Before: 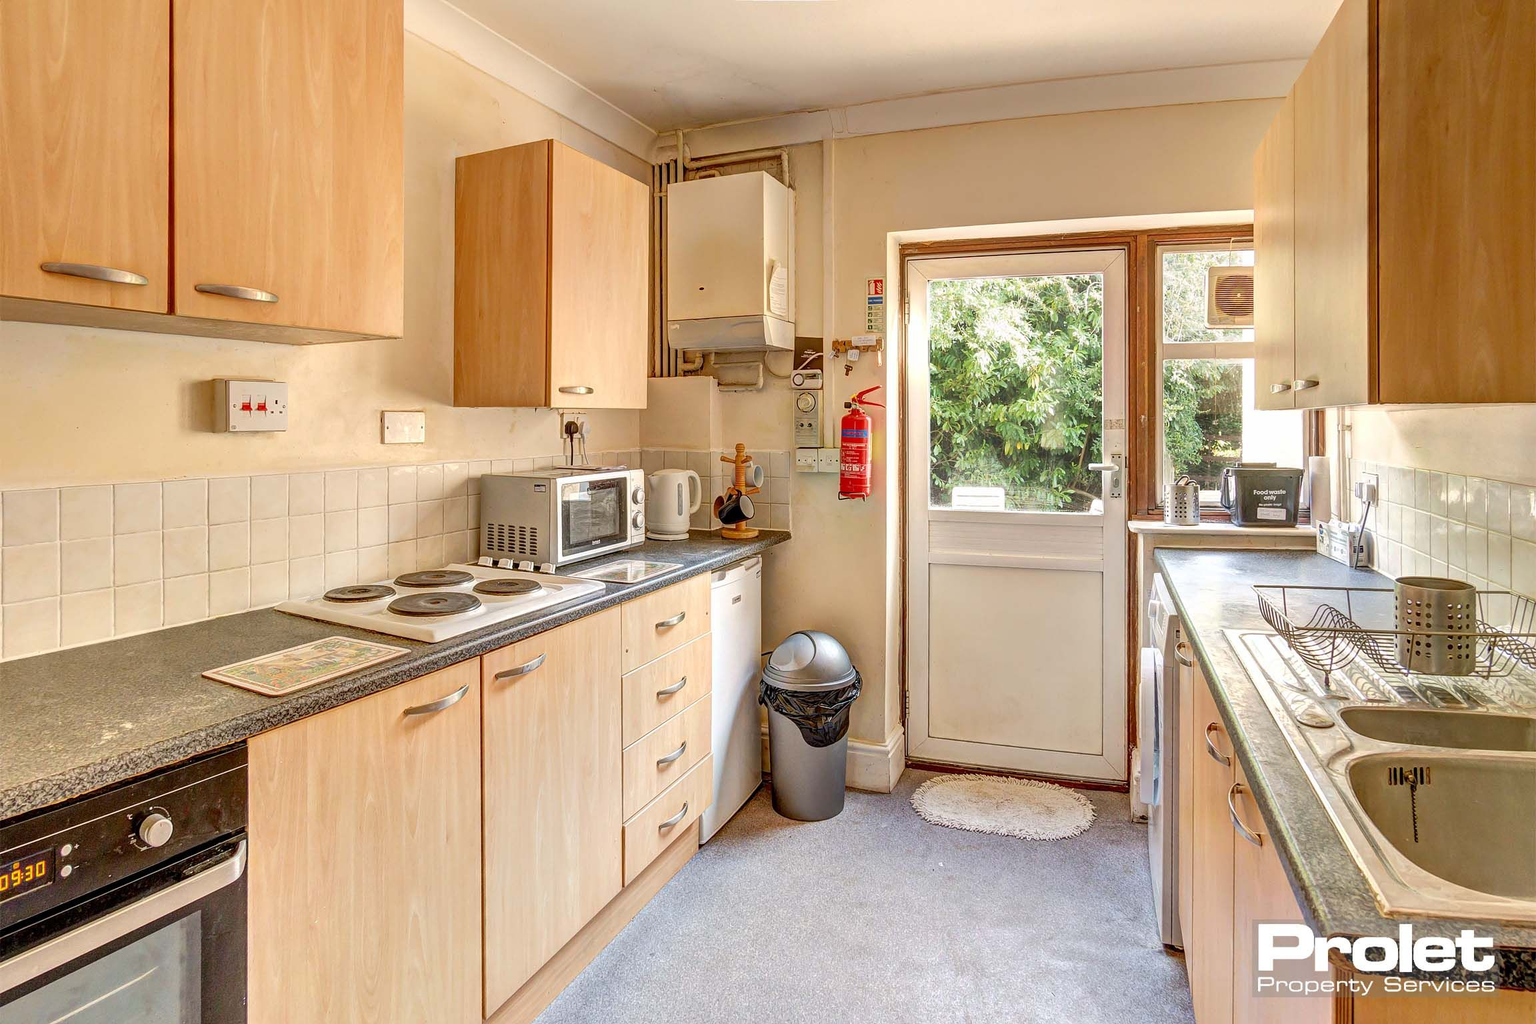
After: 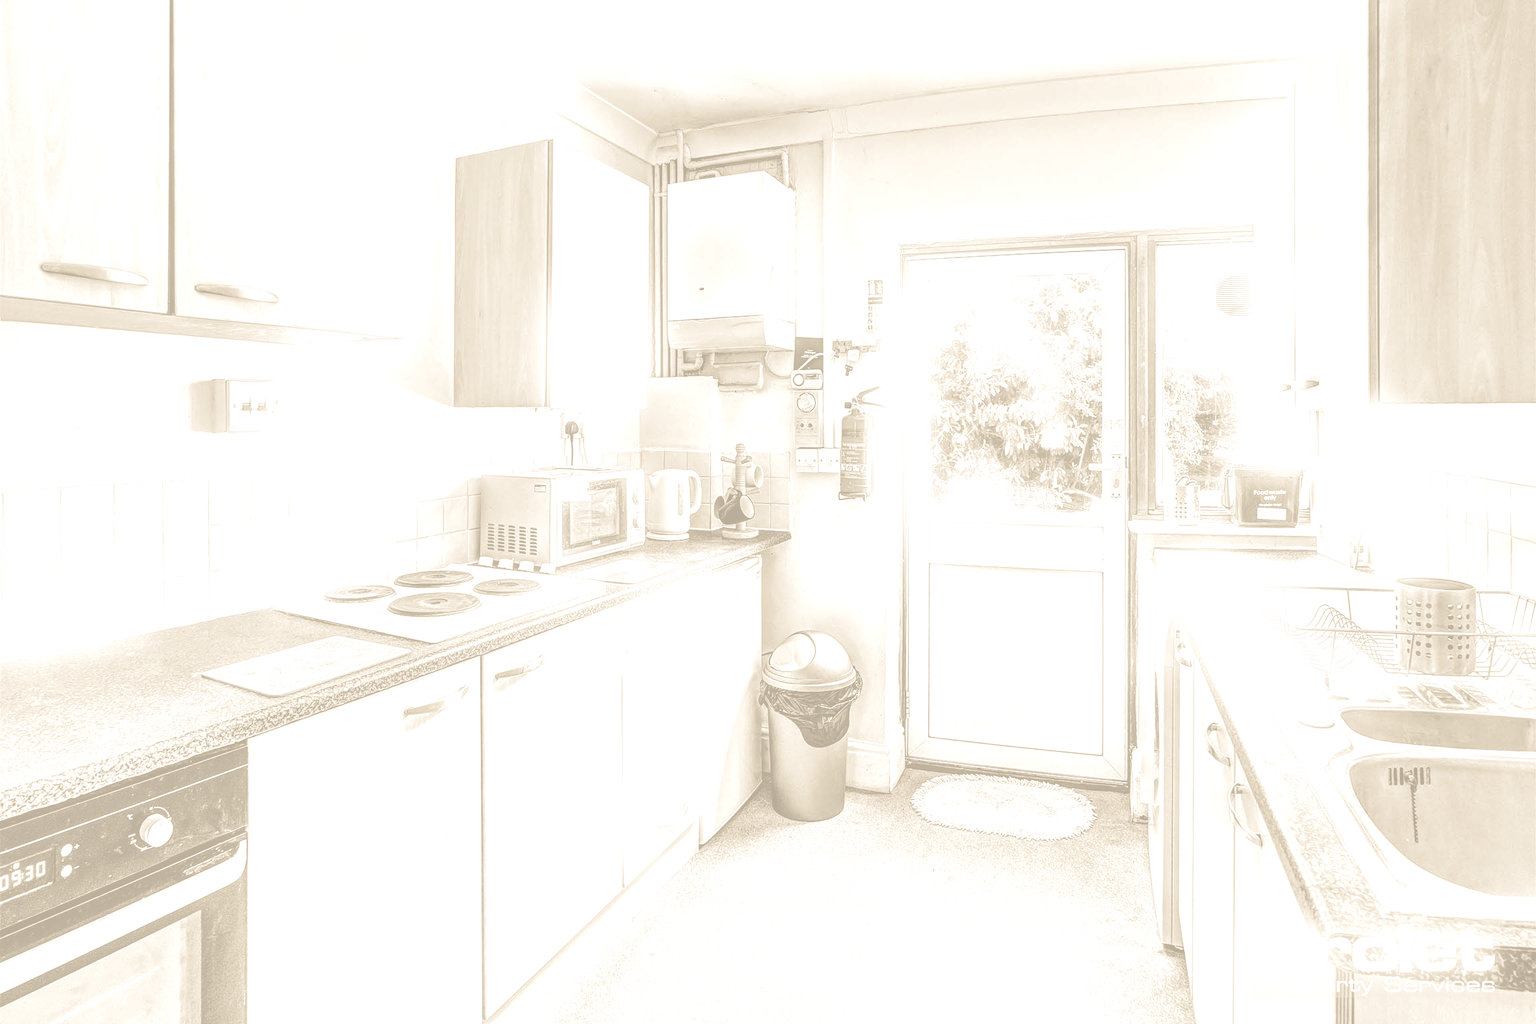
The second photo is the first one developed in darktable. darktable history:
local contrast: highlights 99%, shadows 86%, detail 160%, midtone range 0.2
tone curve: curves: ch0 [(0, 0.072) (0.249, 0.176) (0.518, 0.489) (0.832, 0.854) (1, 0.948)], color space Lab, linked channels, preserve colors none
shadows and highlights: shadows -20, white point adjustment -2, highlights -35
color zones: curves: ch0 [(0, 0.447) (0.184, 0.543) (0.323, 0.476) (0.429, 0.445) (0.571, 0.443) (0.714, 0.451) (0.857, 0.452) (1, 0.447)]; ch1 [(0, 0.464) (0.176, 0.46) (0.287, 0.177) (0.429, 0.002) (0.571, 0) (0.714, 0) (0.857, 0) (1, 0.464)], mix 20%
colorize: hue 36°, saturation 71%, lightness 80.79% | blend: blend mode multiply, opacity 39%; mask: uniform (no mask)
color correction: saturation 0.8
split-toning: shadows › saturation 0.41, highlights › saturation 0, compress 33.55%
color balance: mode lift, gamma, gain (sRGB), lift [1.04, 1, 1, 0.97], gamma [1.01, 1, 1, 0.97], gain [0.96, 1, 1, 0.97]
vibrance: vibrance 10%
bloom: size 5%, threshold 95%, strength 15%
